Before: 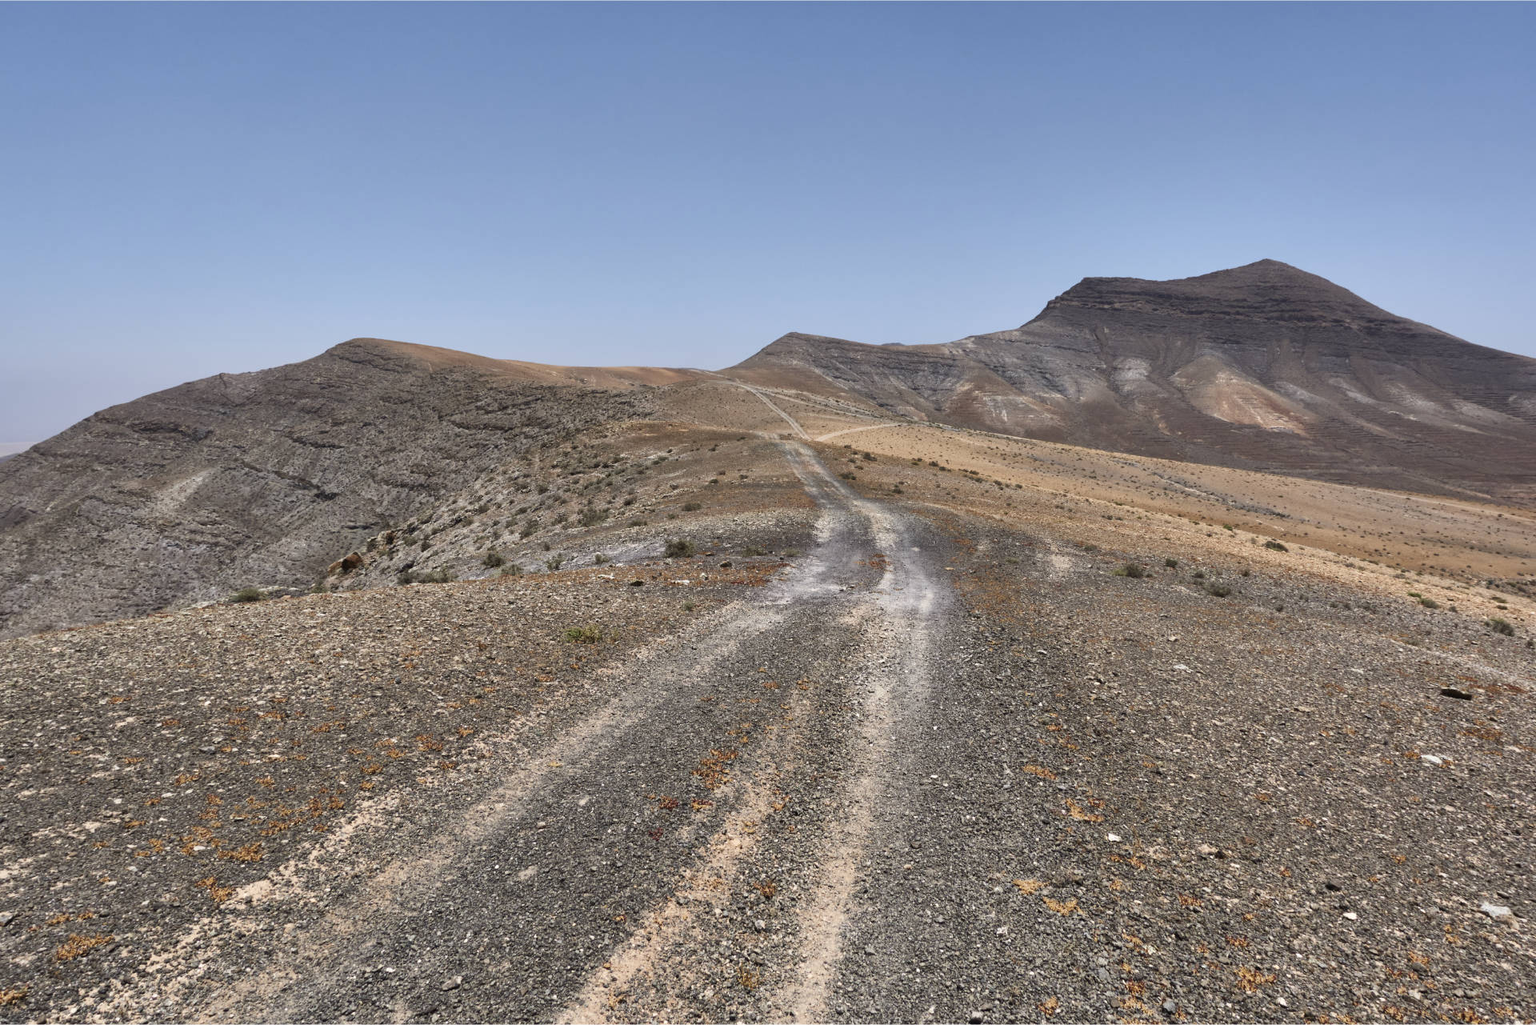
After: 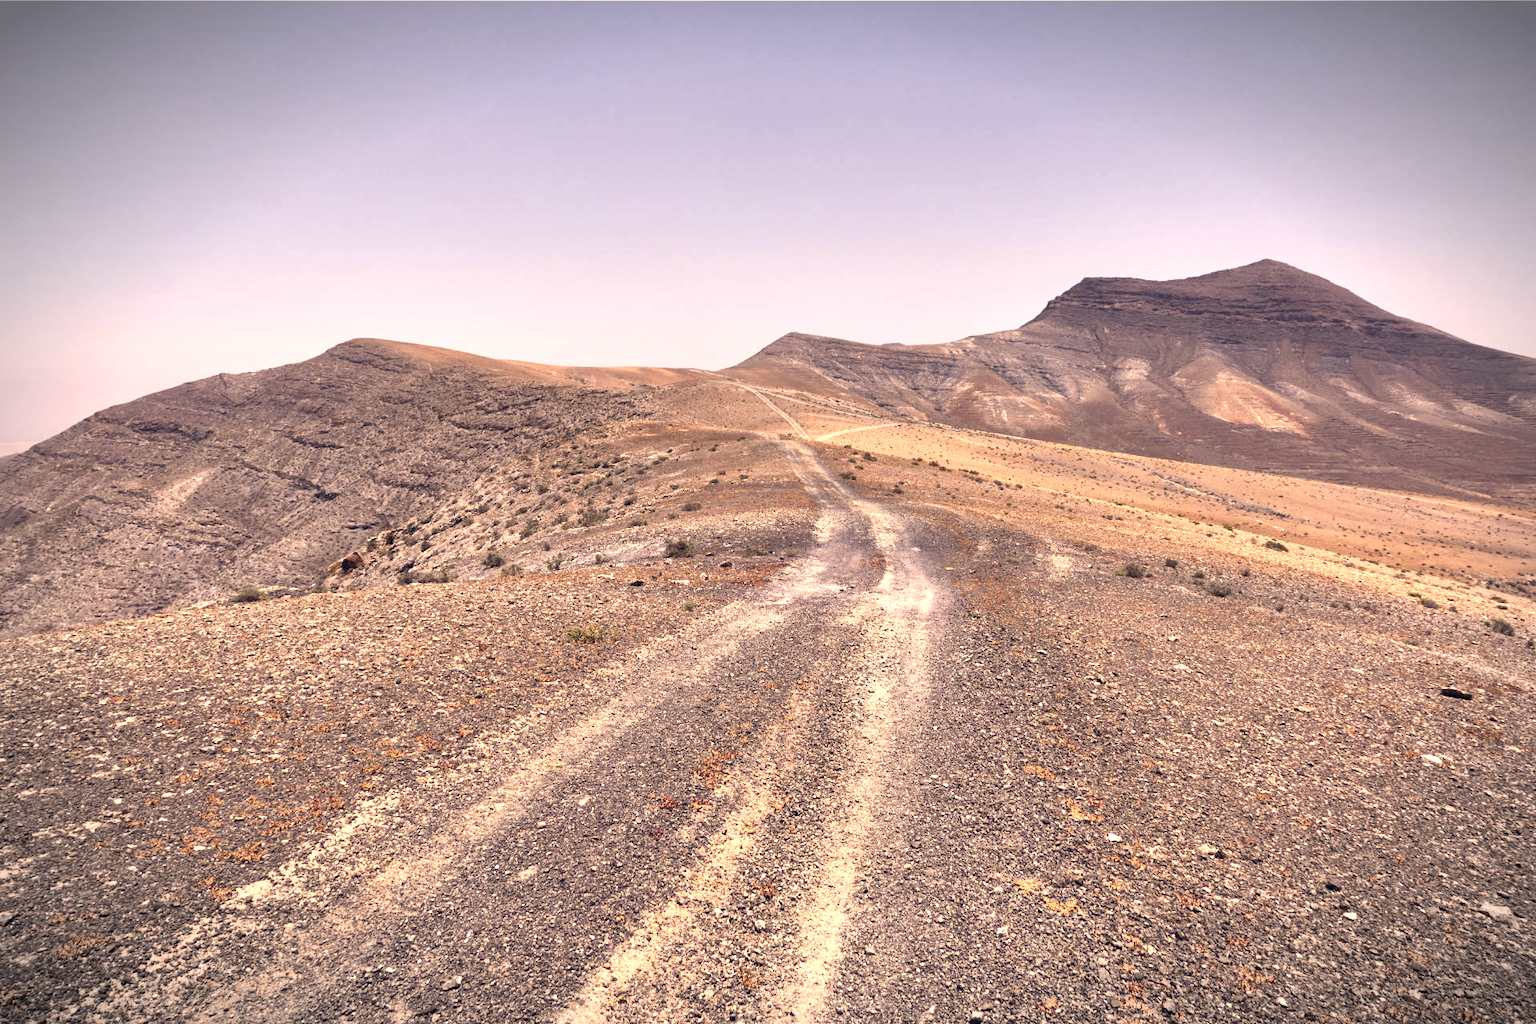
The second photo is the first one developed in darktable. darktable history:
vignetting: fall-off start 87.3%, brightness -0.687, automatic ratio true
exposure: black level correction 0, exposure 0.898 EV, compensate highlight preservation false
color correction: highlights a* 19.97, highlights b* 26.86, shadows a* 3.49, shadows b* -16.64, saturation 0.737
